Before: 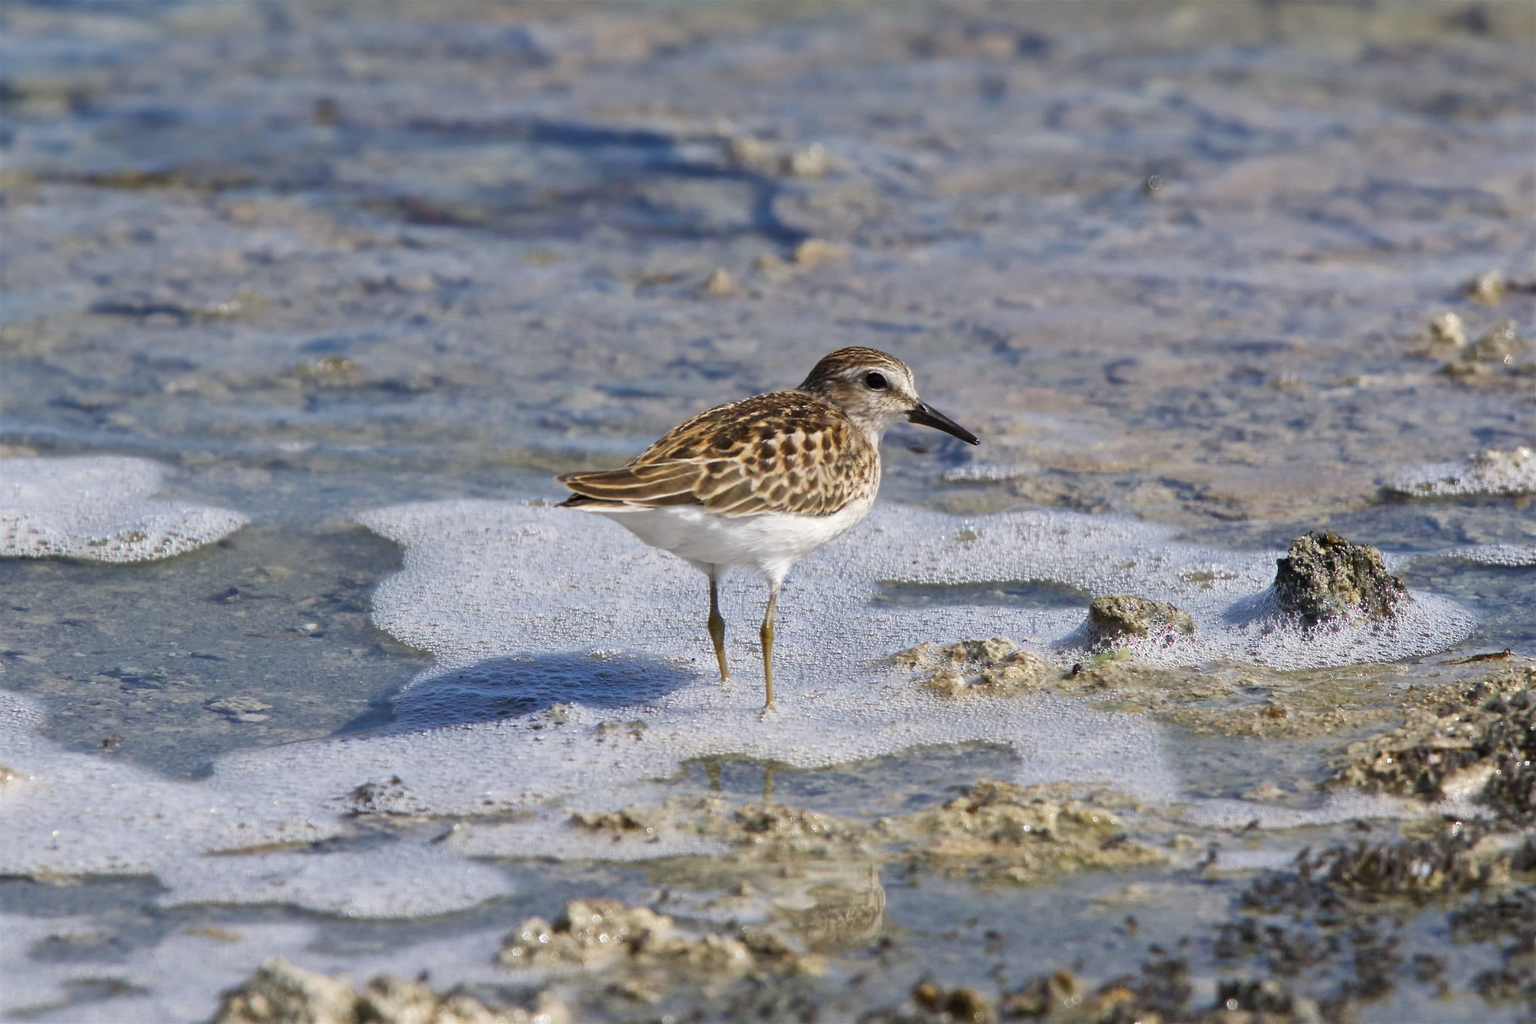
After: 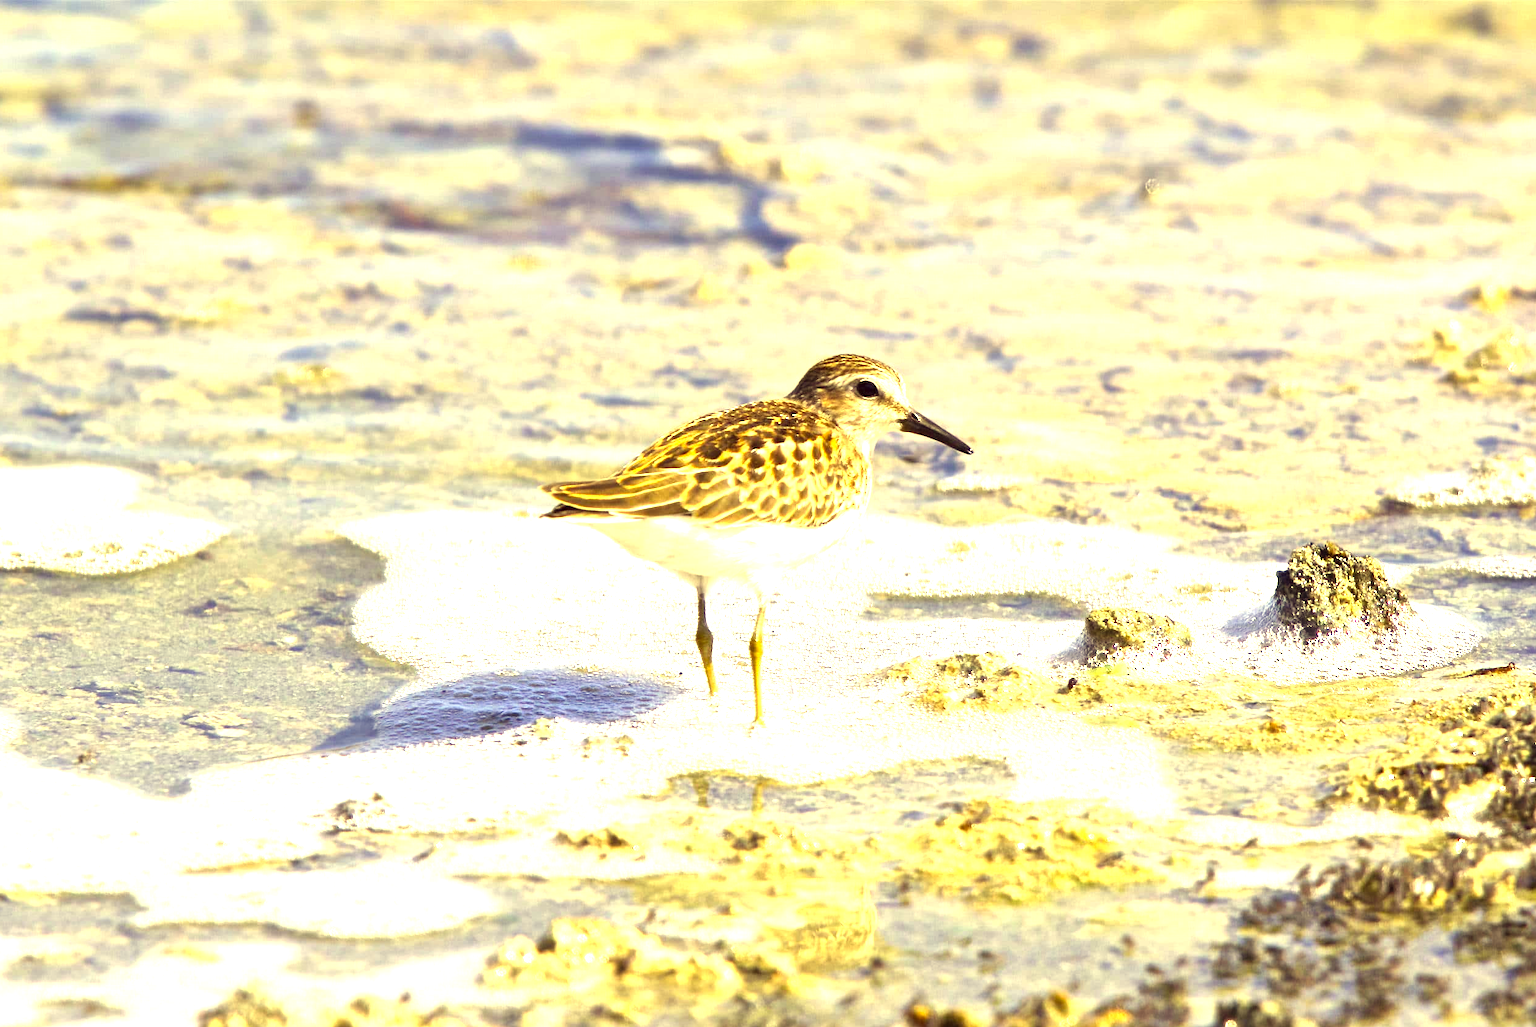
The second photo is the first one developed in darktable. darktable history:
crop: left 1.729%, right 0.284%, bottom 1.676%
levels: black 3.9%, levels [0, 0.281, 0.562]
color correction: highlights a* -0.615, highlights b* 39.93, shadows a* 9.59, shadows b* -0.895
